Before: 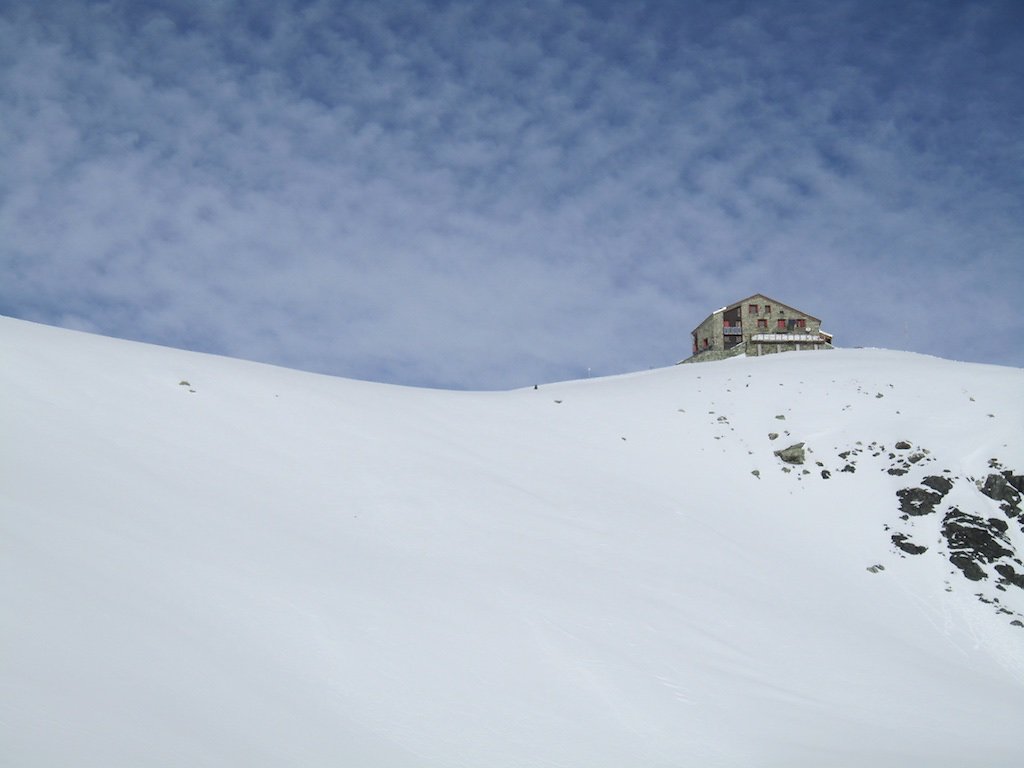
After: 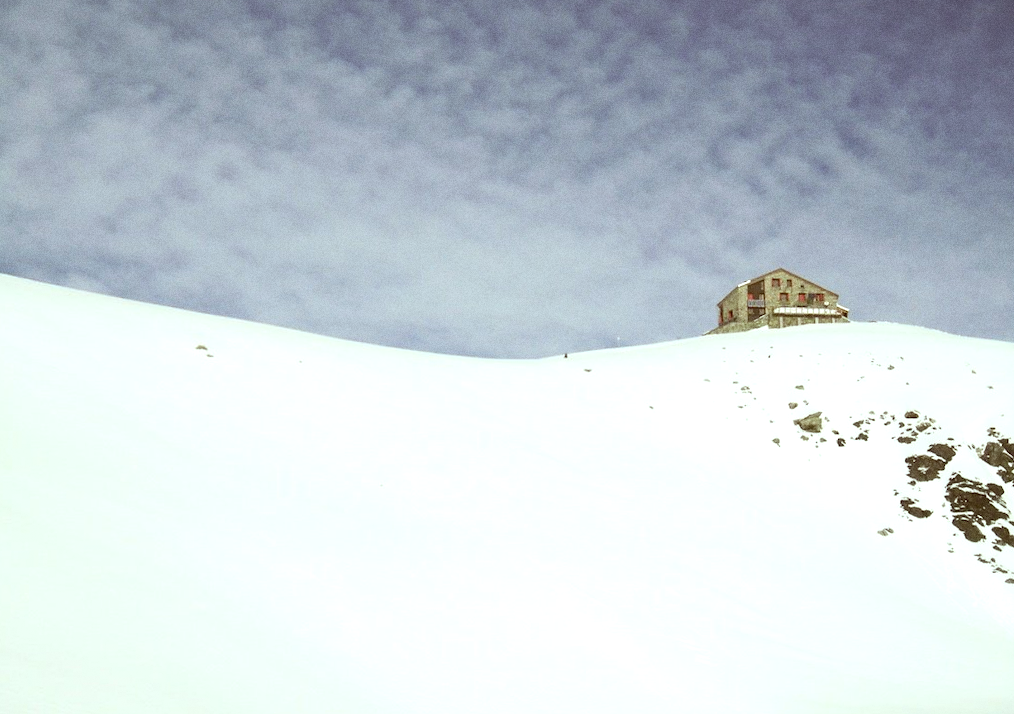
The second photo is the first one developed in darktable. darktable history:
exposure: black level correction 0, exposure 0.7 EV, compensate exposure bias true, compensate highlight preservation false
grain: on, module defaults
rotate and perspective: rotation 0.679°, lens shift (horizontal) 0.136, crop left 0.009, crop right 0.991, crop top 0.078, crop bottom 0.95
color correction: highlights a* -5.94, highlights b* 9.48, shadows a* 10.12, shadows b* 23.94
